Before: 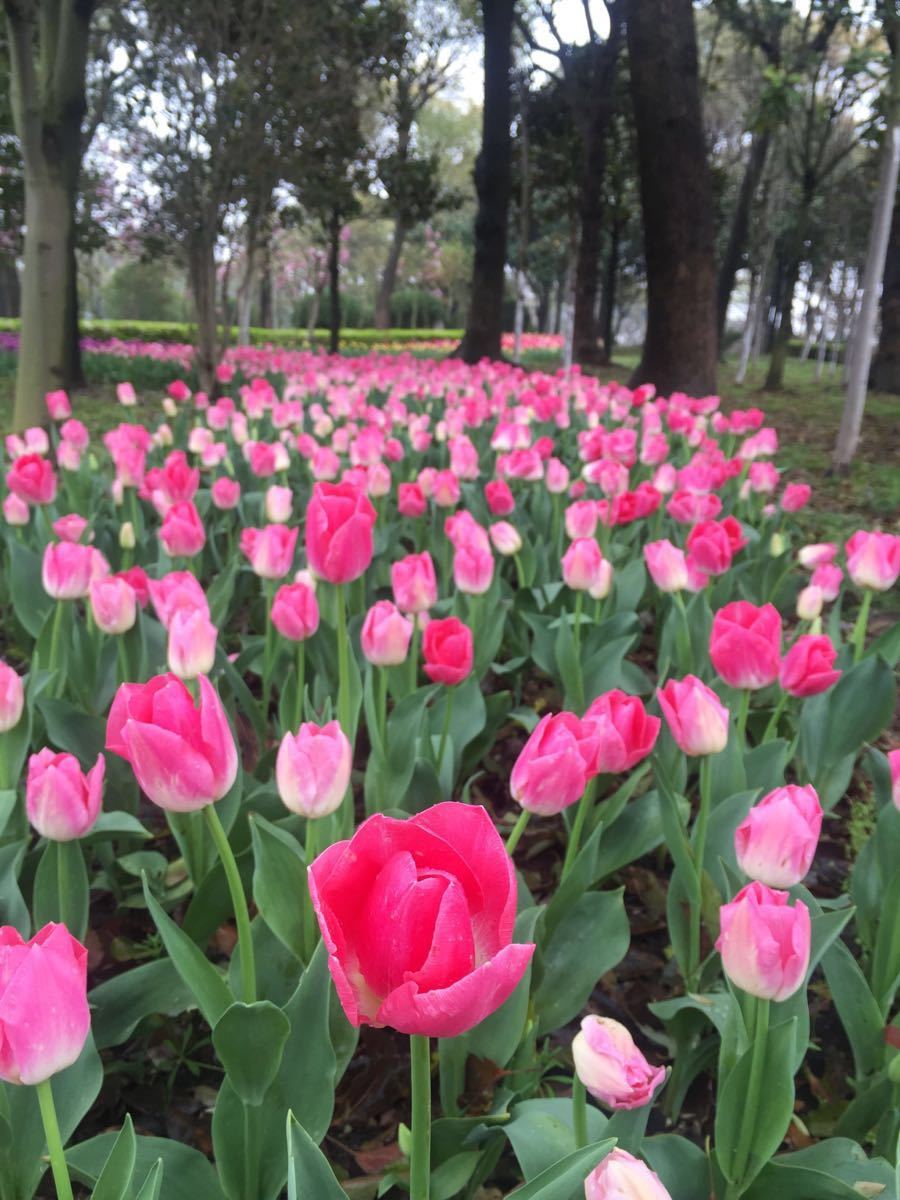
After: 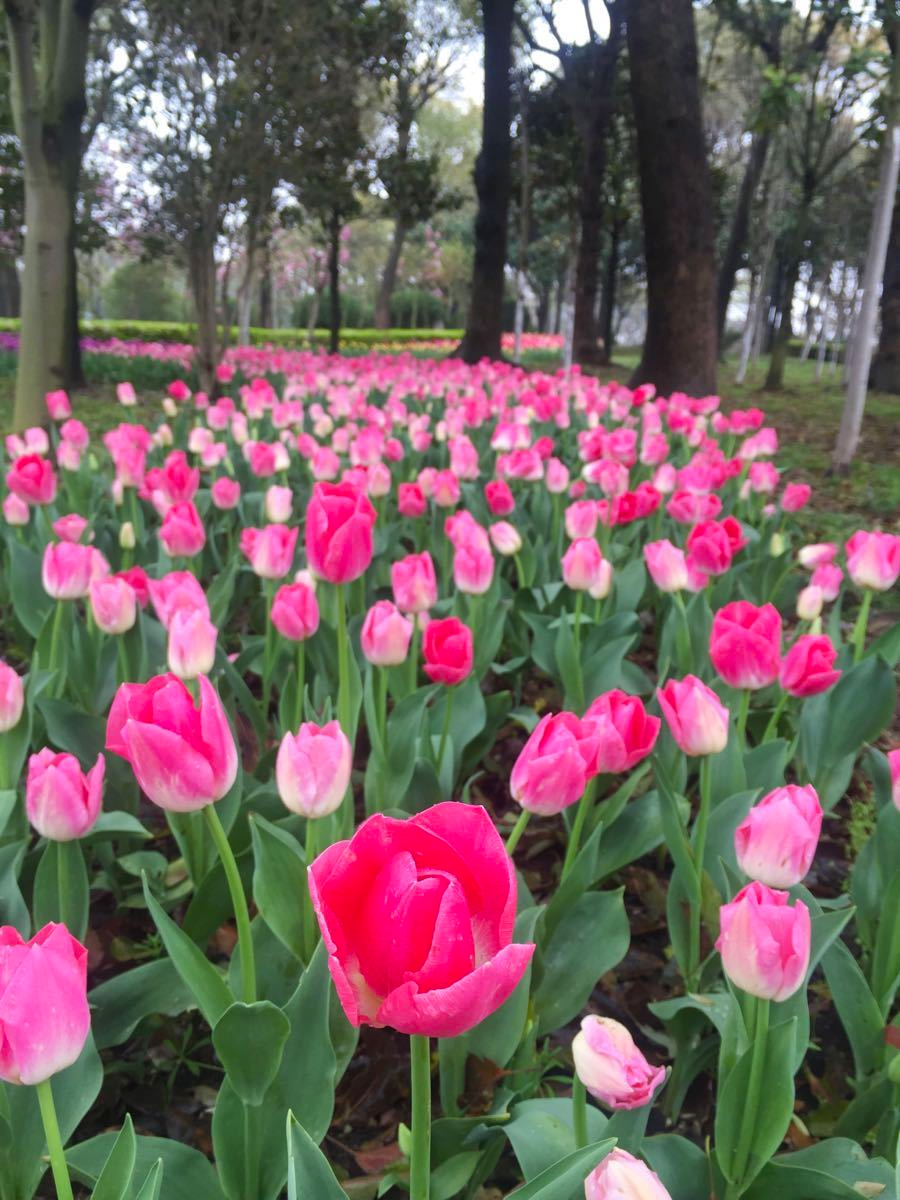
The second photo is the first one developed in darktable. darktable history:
color balance rgb: linear chroma grading › shadows 19.44%, linear chroma grading › highlights 3.42%, linear chroma grading › mid-tones 10.16%
shadows and highlights: soften with gaussian
rgb levels: preserve colors max RGB
